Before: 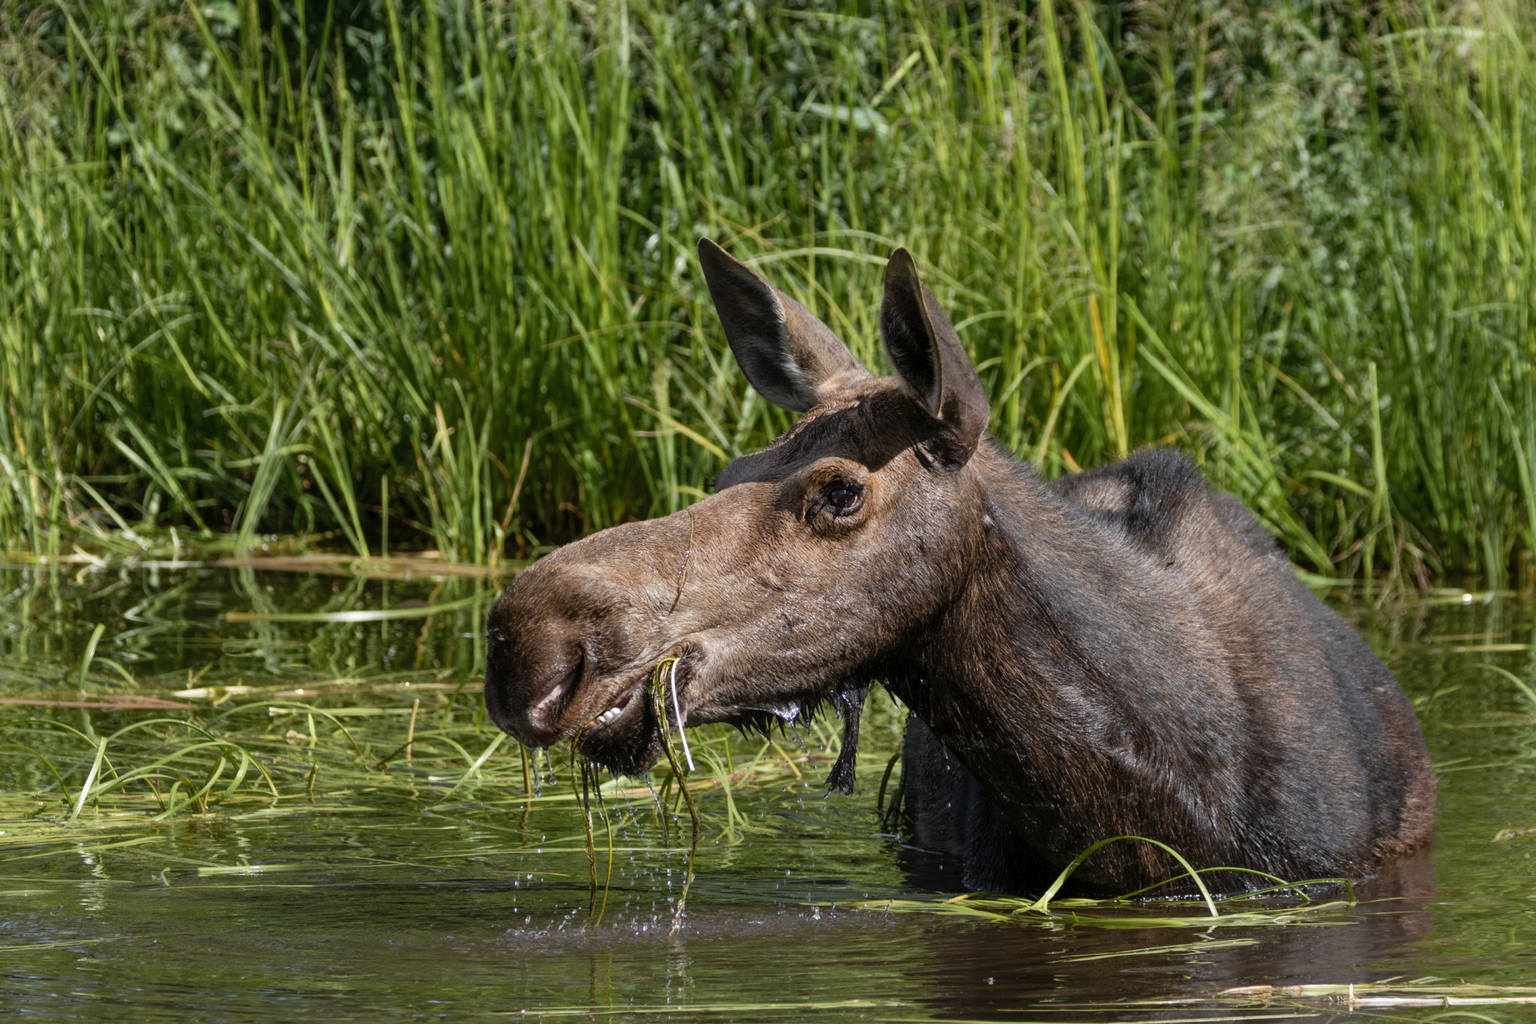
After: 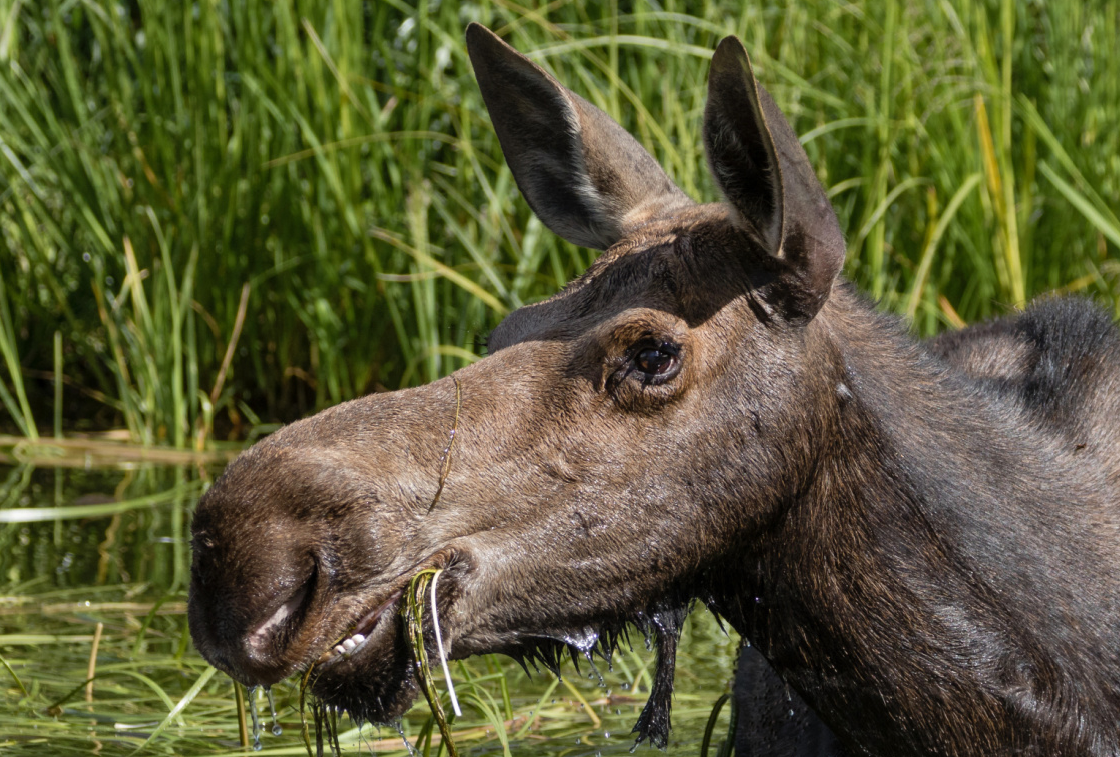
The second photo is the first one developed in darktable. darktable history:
crop and rotate: left 22.185%, top 21.543%, right 21.777%, bottom 21.63%
